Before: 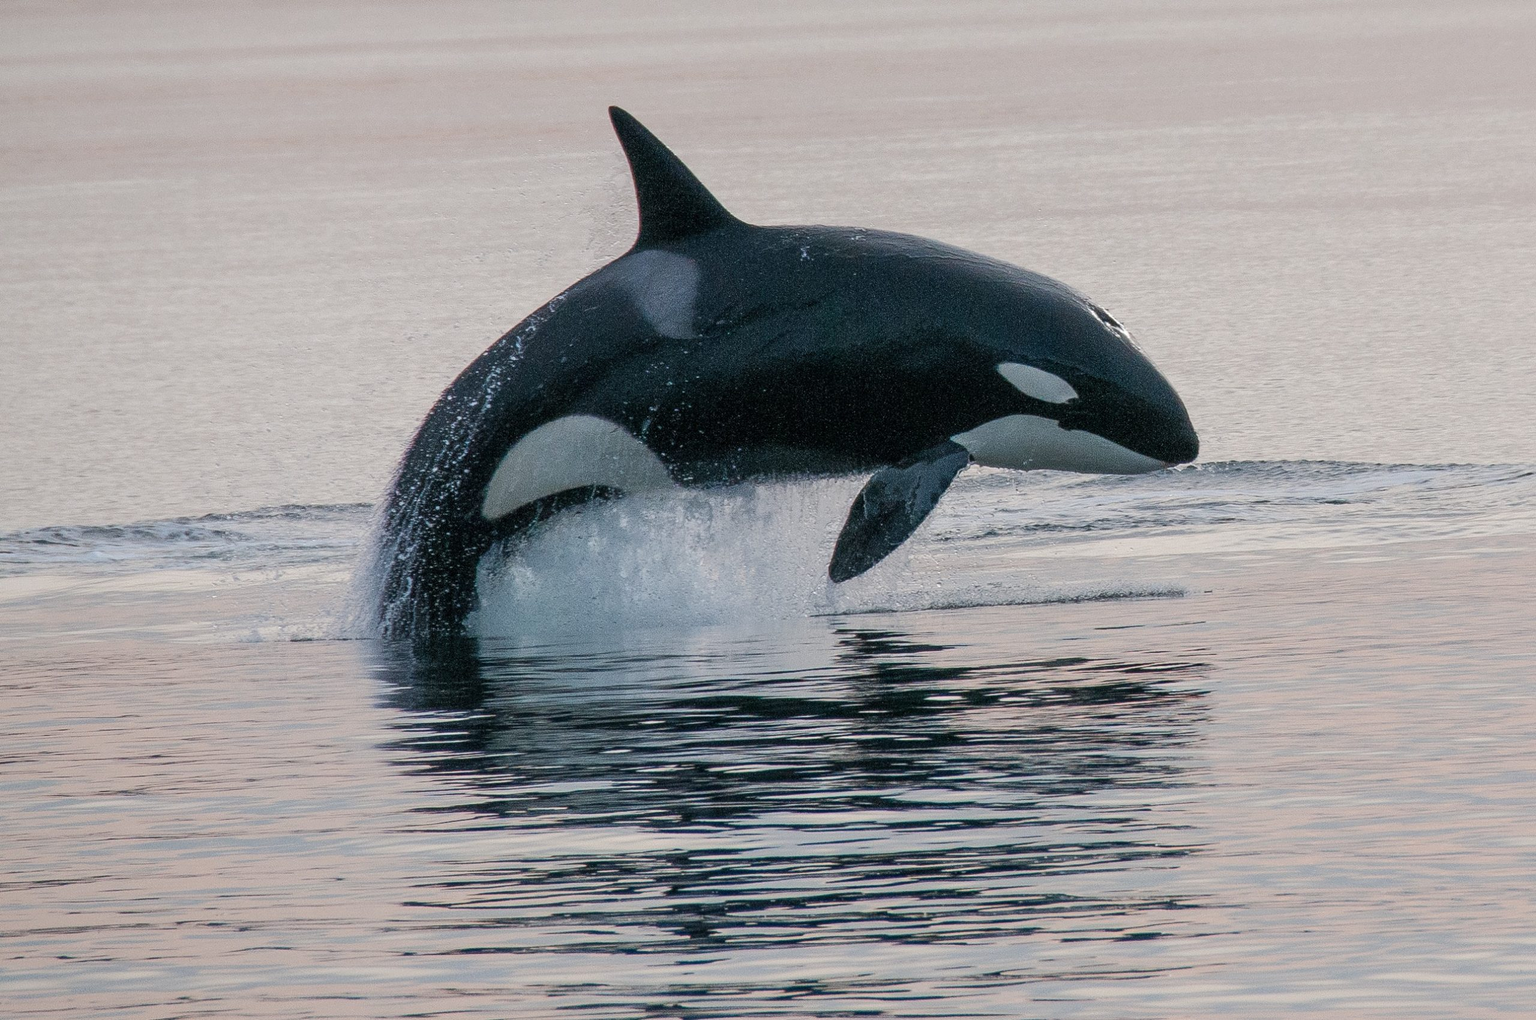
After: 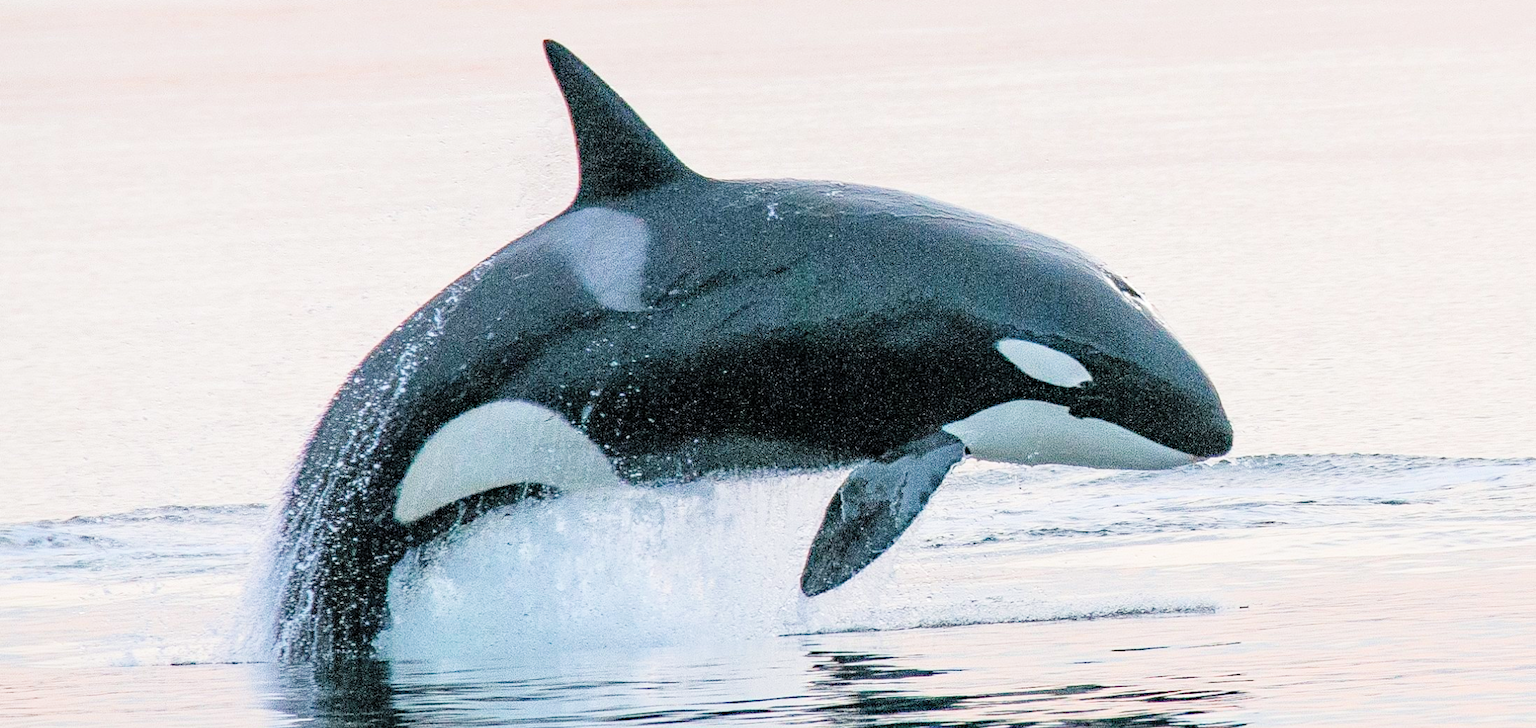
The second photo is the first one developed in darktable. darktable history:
filmic rgb: black relative exposure -7.65 EV, white relative exposure 4.56 EV, hardness 3.61
local contrast: mode bilateral grid, contrast 19, coarseness 51, detail 102%, midtone range 0.2
haze removal: strength 0.285, distance 0.256, compatibility mode true
crop and rotate: left 9.448%, top 7.168%, right 5.039%, bottom 31.751%
contrast brightness saturation: brightness 0.147
exposure: black level correction 0.001, exposure 1.838 EV, compensate exposure bias true, compensate highlight preservation false
